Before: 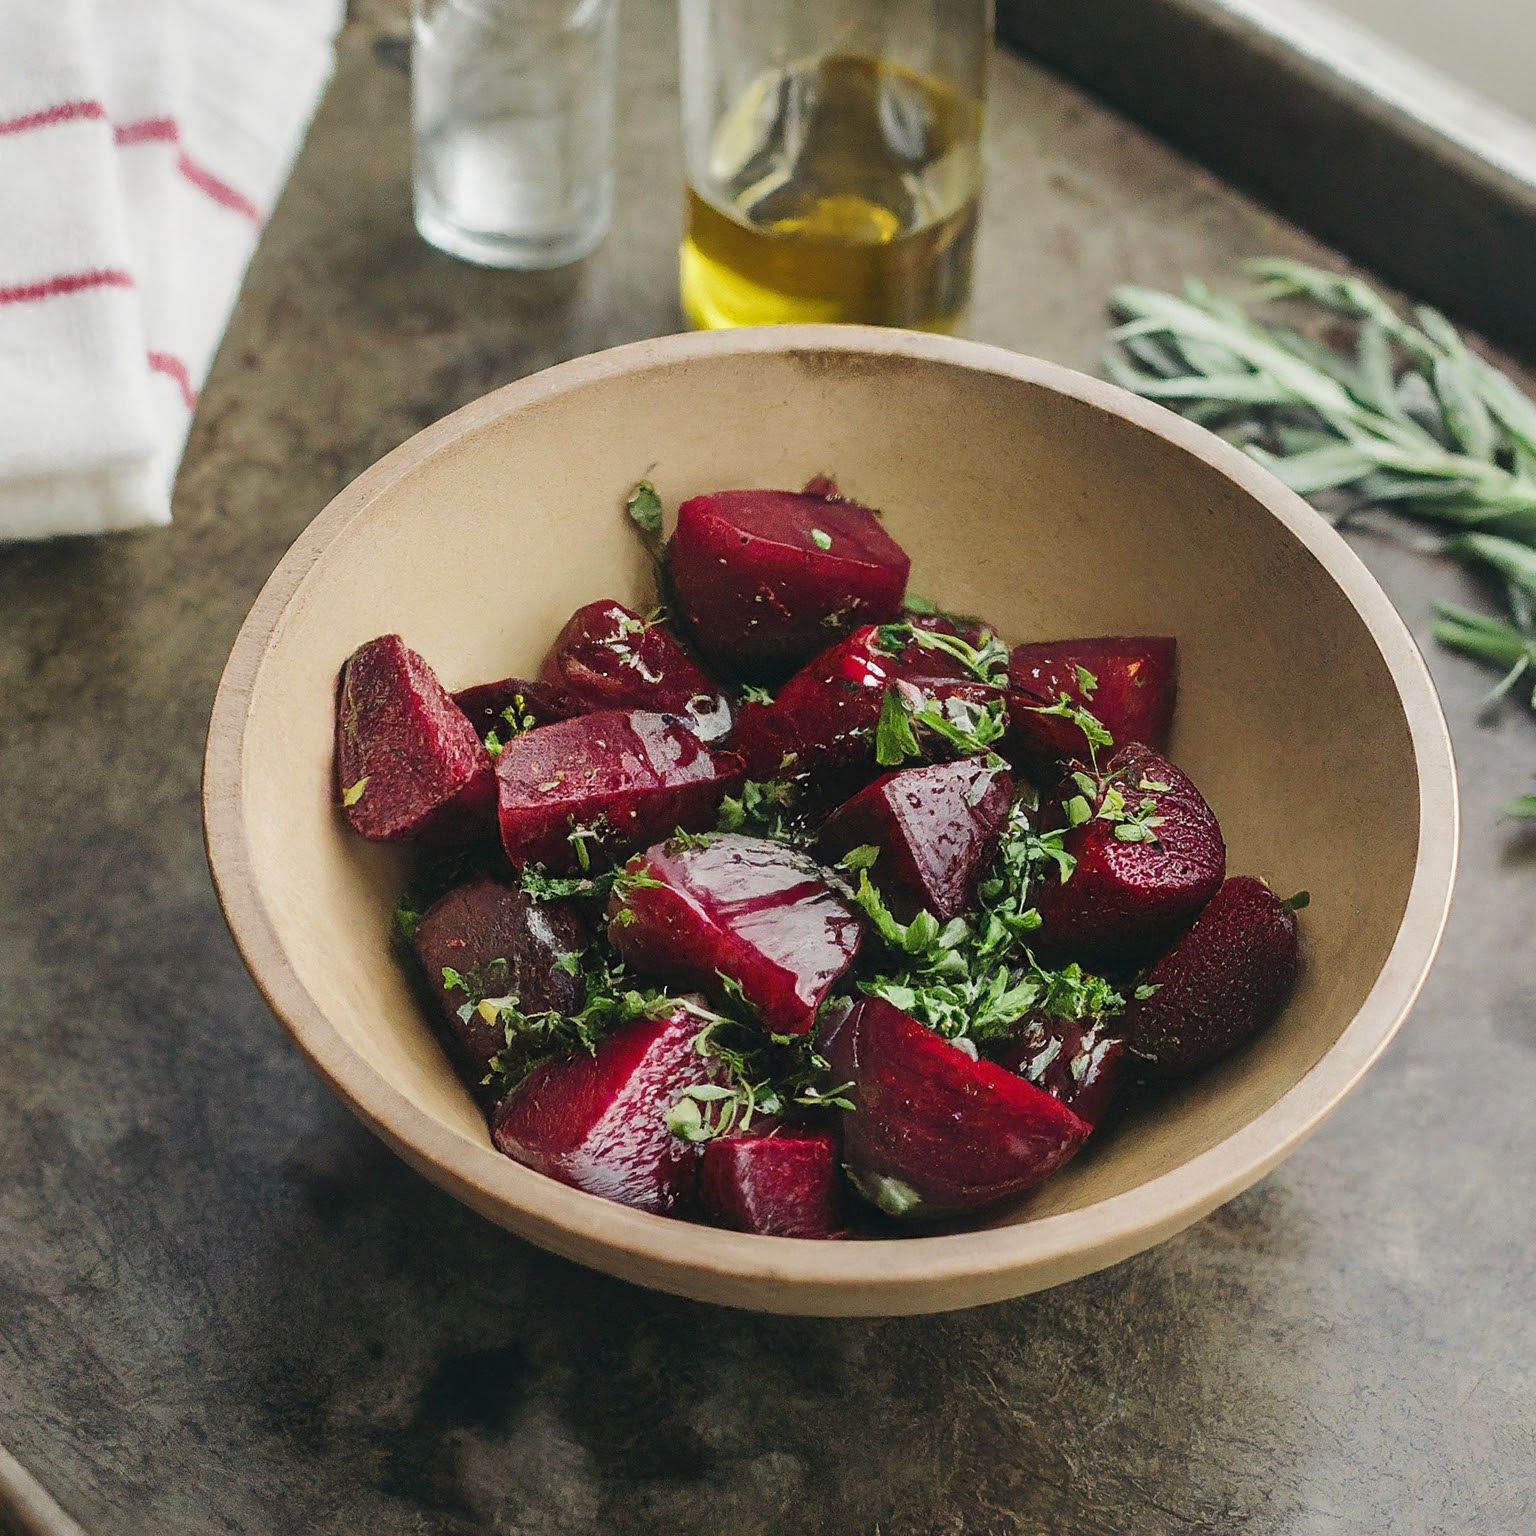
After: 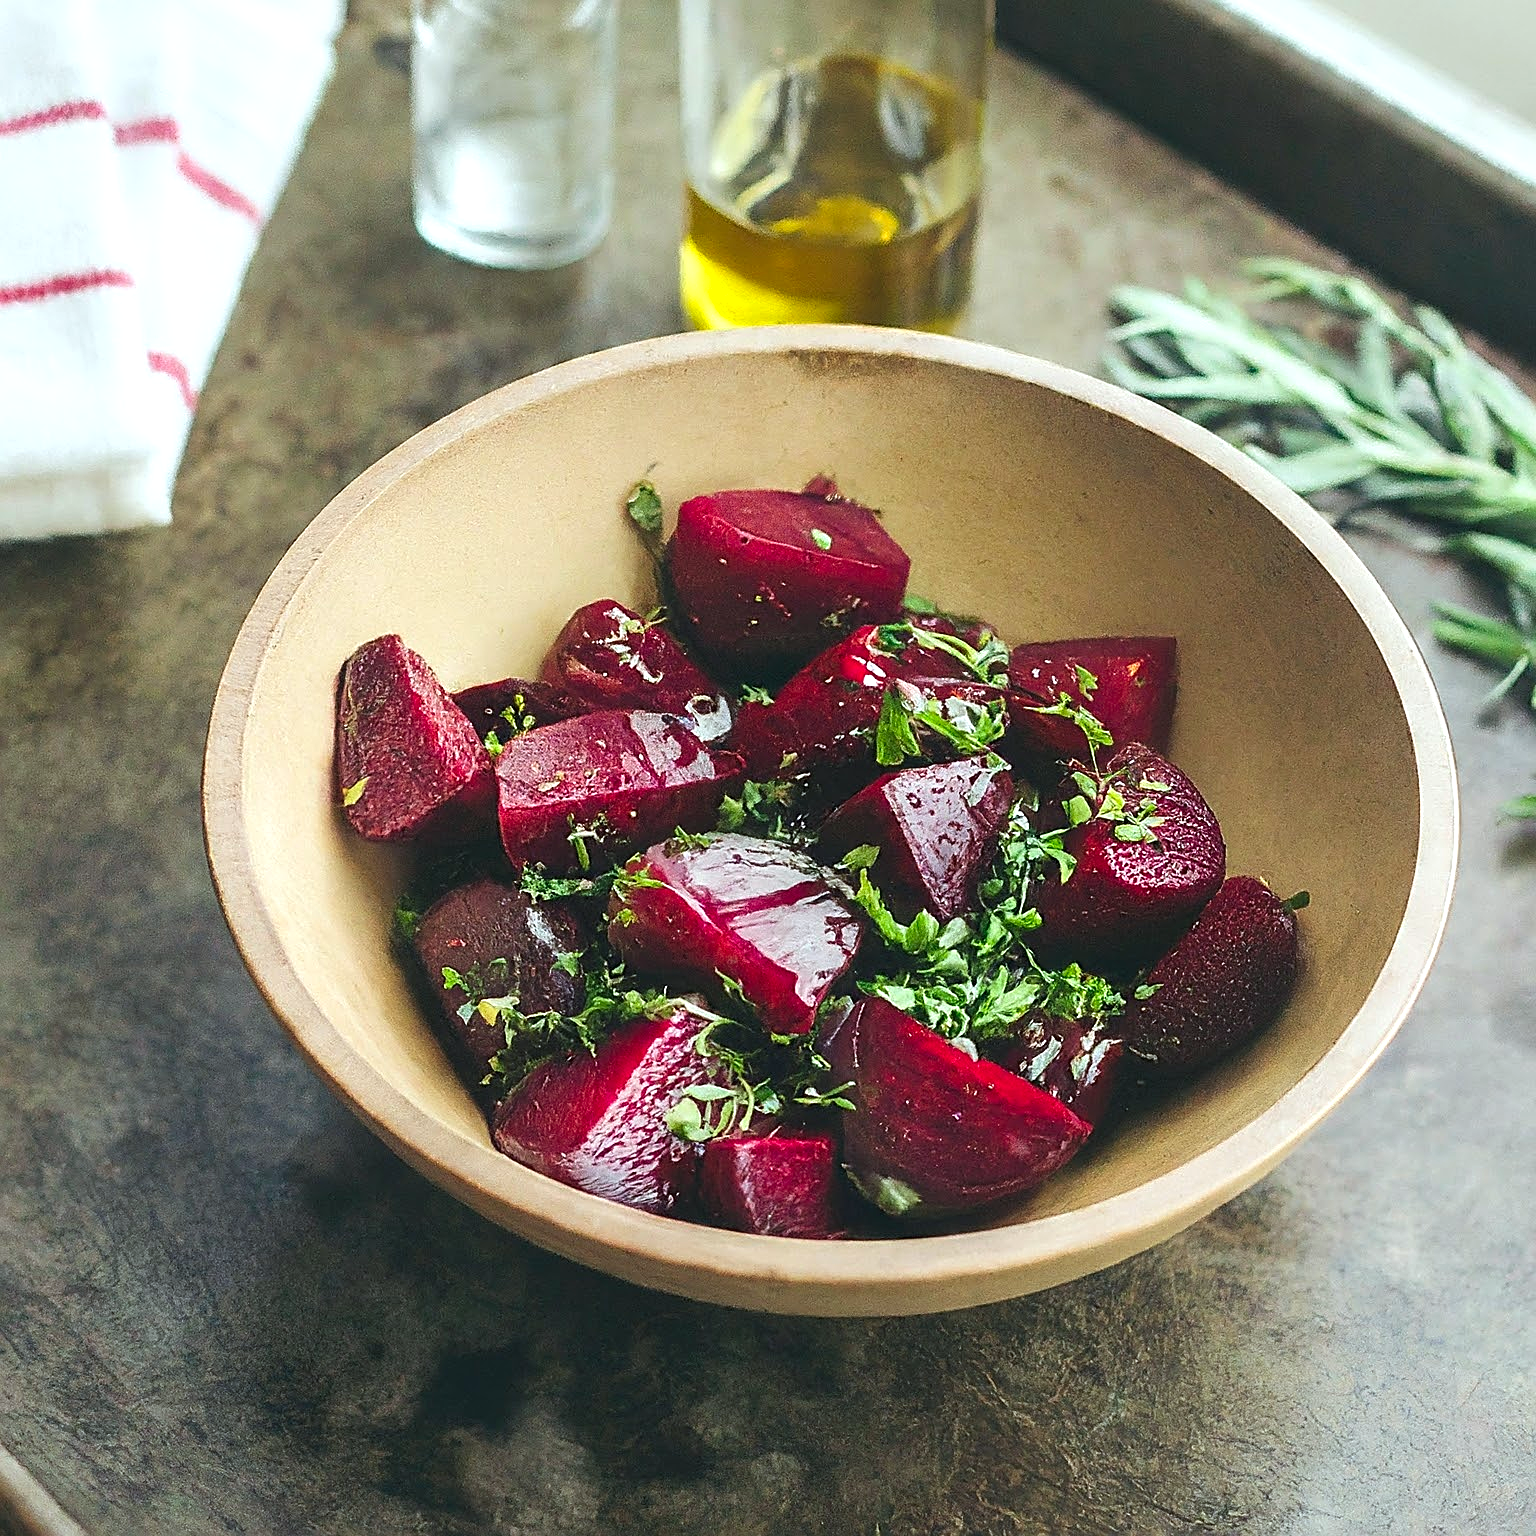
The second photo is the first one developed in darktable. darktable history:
contrast brightness saturation: contrast 0.04, saturation 0.16
color calibration: output R [1.003, 0.027, -0.041, 0], output G [-0.018, 1.043, -0.038, 0], output B [0.071, -0.086, 1.017, 0], illuminant as shot in camera, x 0.359, y 0.362, temperature 4570.54 K
exposure: black level correction -0.002, exposure 0.54 EV, compensate highlight preservation false
sharpen: on, module defaults
